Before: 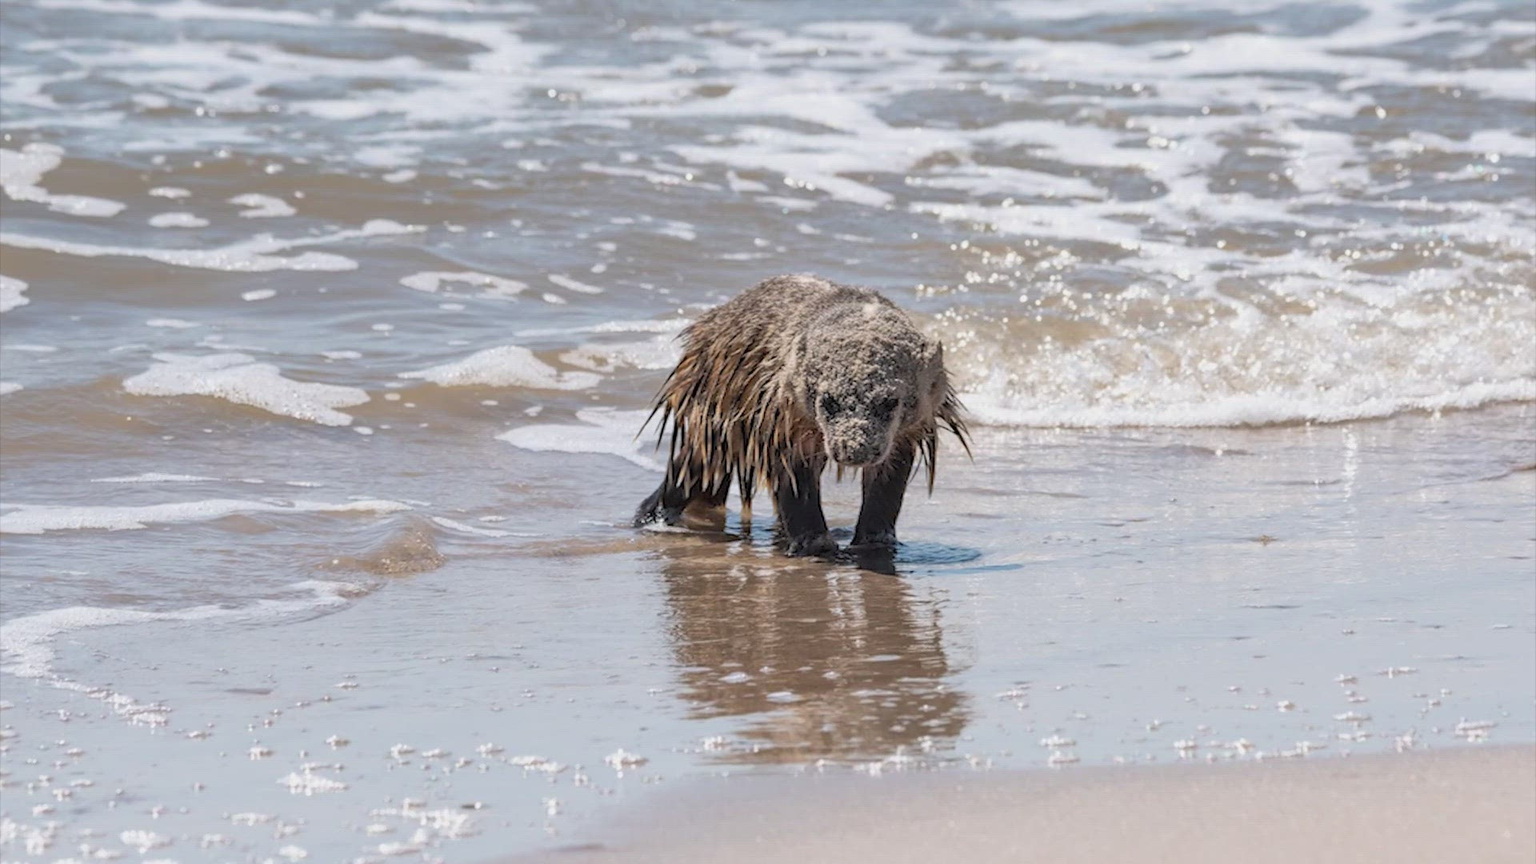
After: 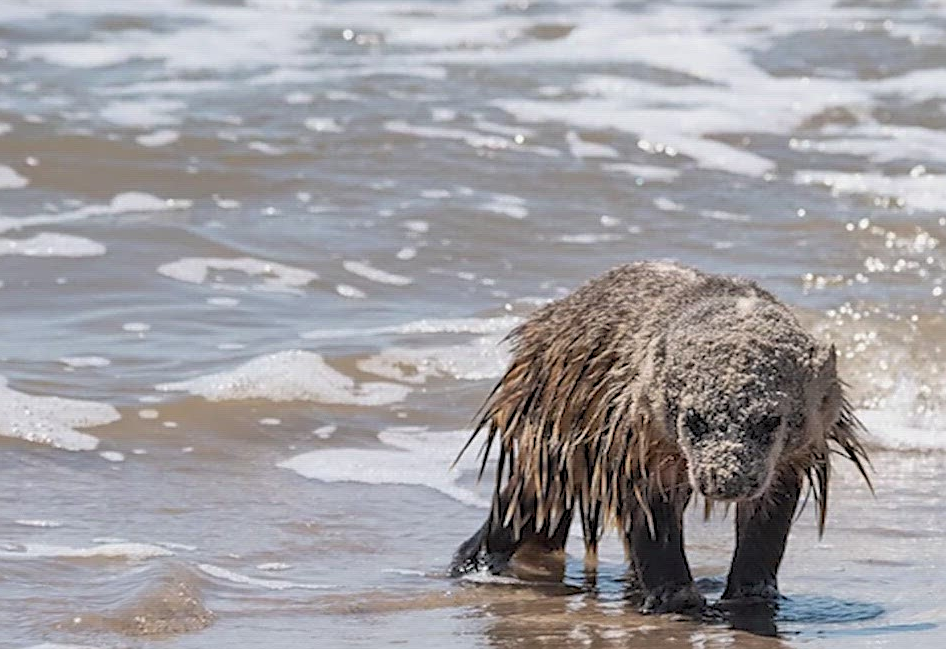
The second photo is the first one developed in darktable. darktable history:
sharpen: on, module defaults
crop: left 17.835%, top 7.675%, right 32.881%, bottom 32.213%
